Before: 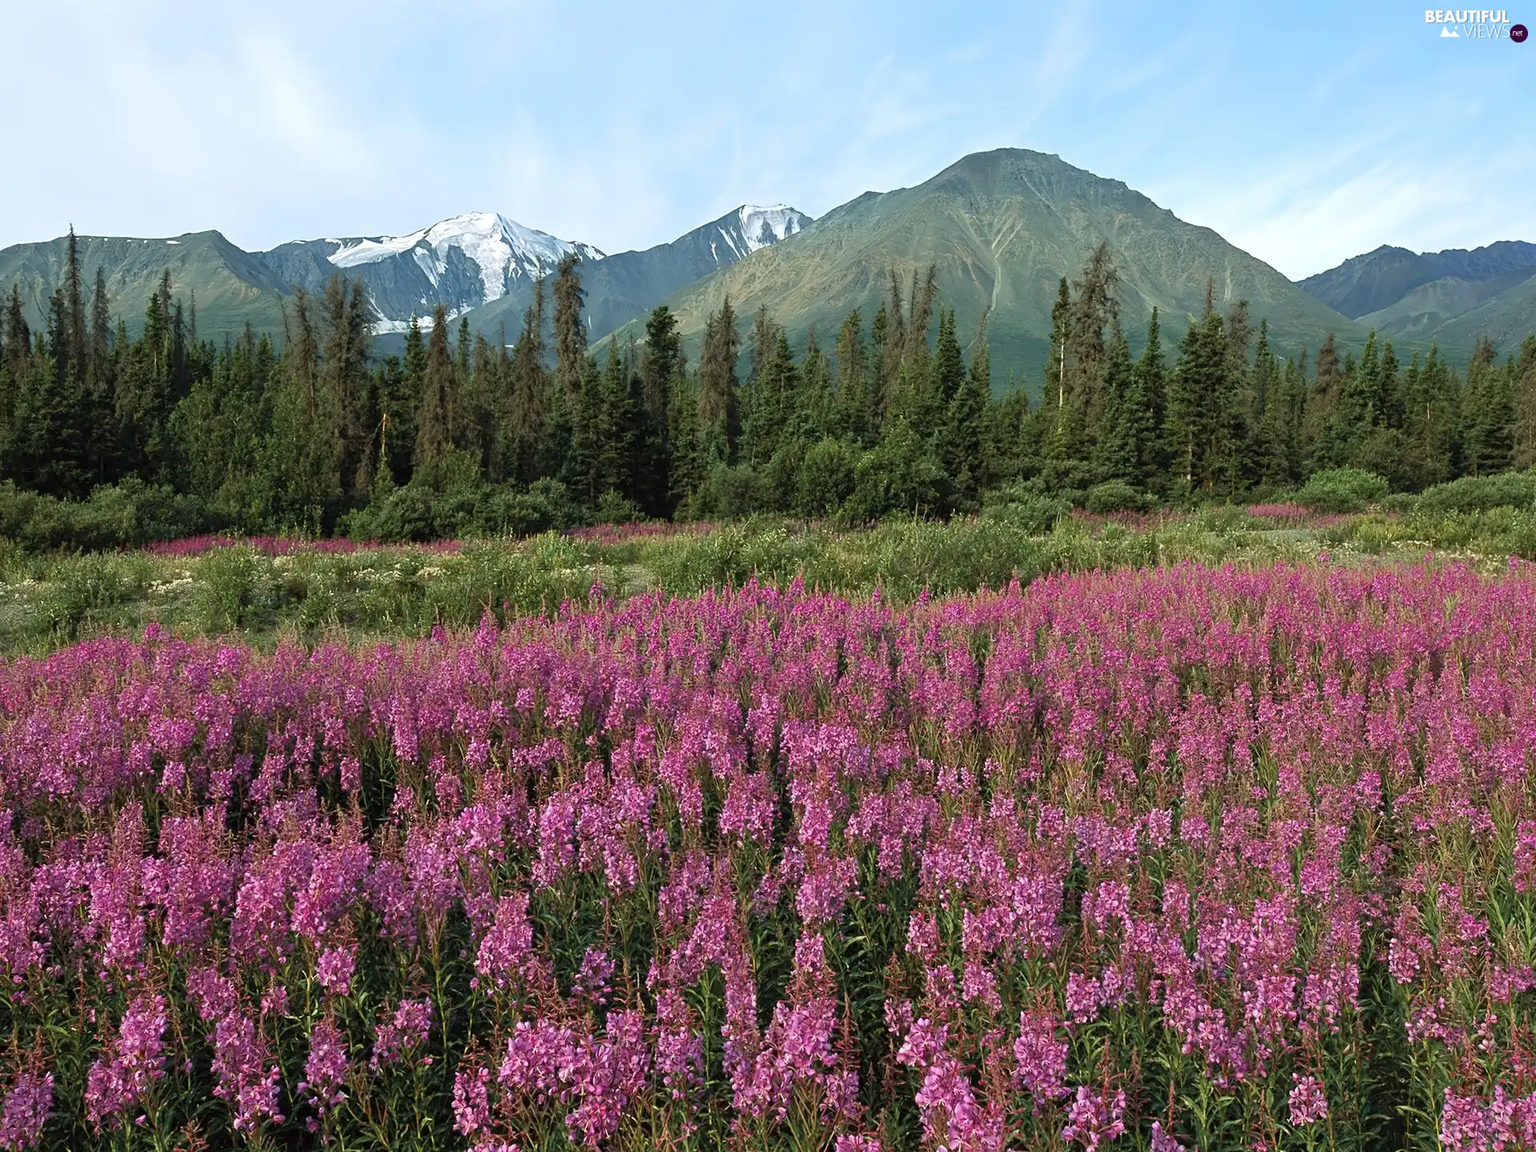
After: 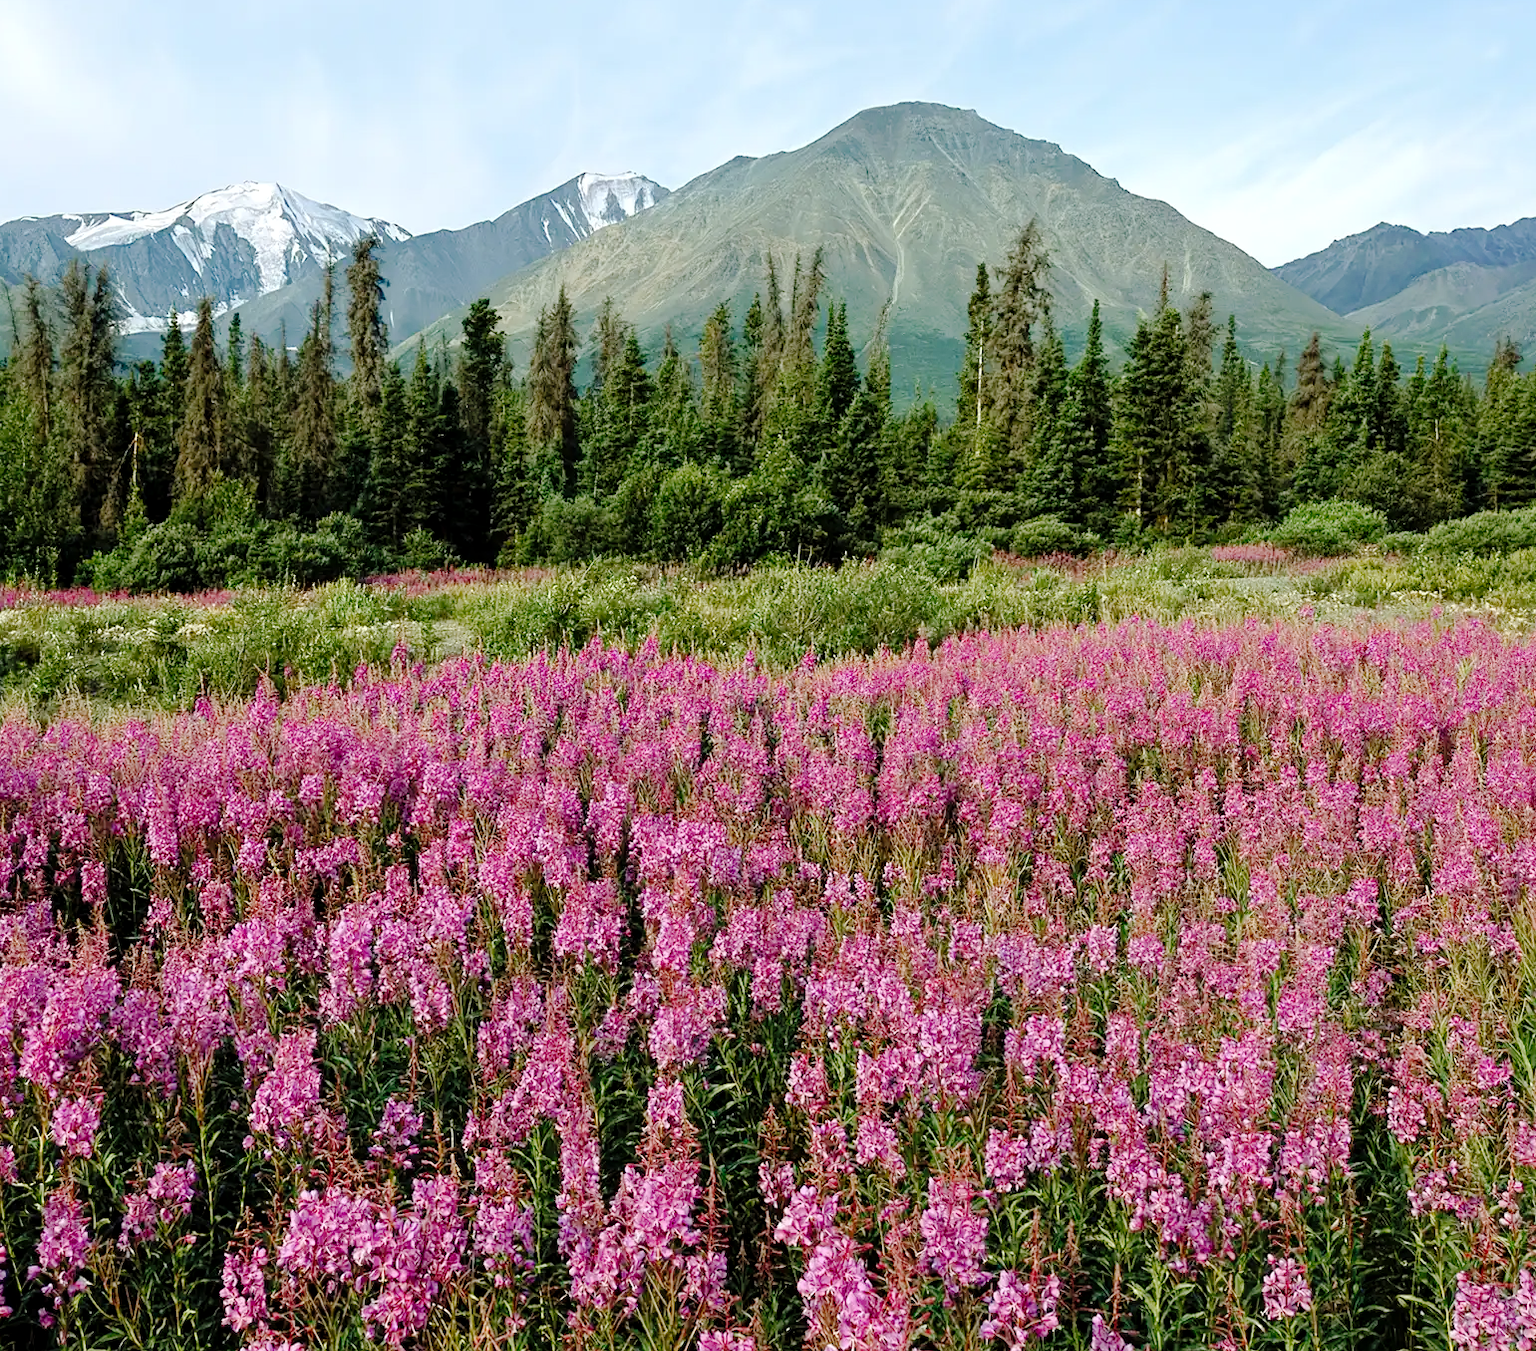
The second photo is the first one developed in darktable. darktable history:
tone curve: curves: ch0 [(0, 0) (0.003, 0.013) (0.011, 0.012) (0.025, 0.011) (0.044, 0.016) (0.069, 0.029) (0.1, 0.045) (0.136, 0.074) (0.177, 0.123) (0.224, 0.207) (0.277, 0.313) (0.335, 0.414) (0.399, 0.509) (0.468, 0.599) (0.543, 0.663) (0.623, 0.728) (0.709, 0.79) (0.801, 0.854) (0.898, 0.925) (1, 1)], preserve colors none
crop and rotate: left 17.959%, top 5.771%, right 1.742%
local contrast: highlights 100%, shadows 100%, detail 120%, midtone range 0.2
